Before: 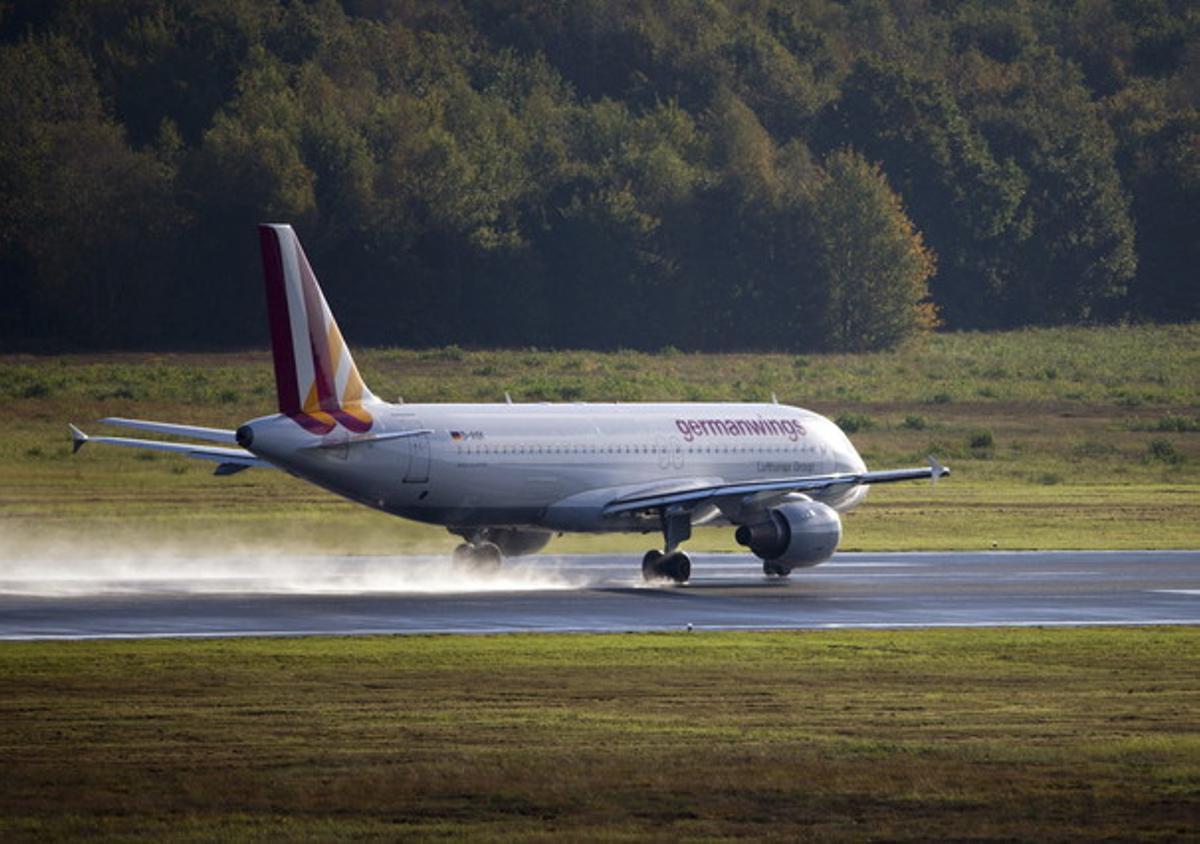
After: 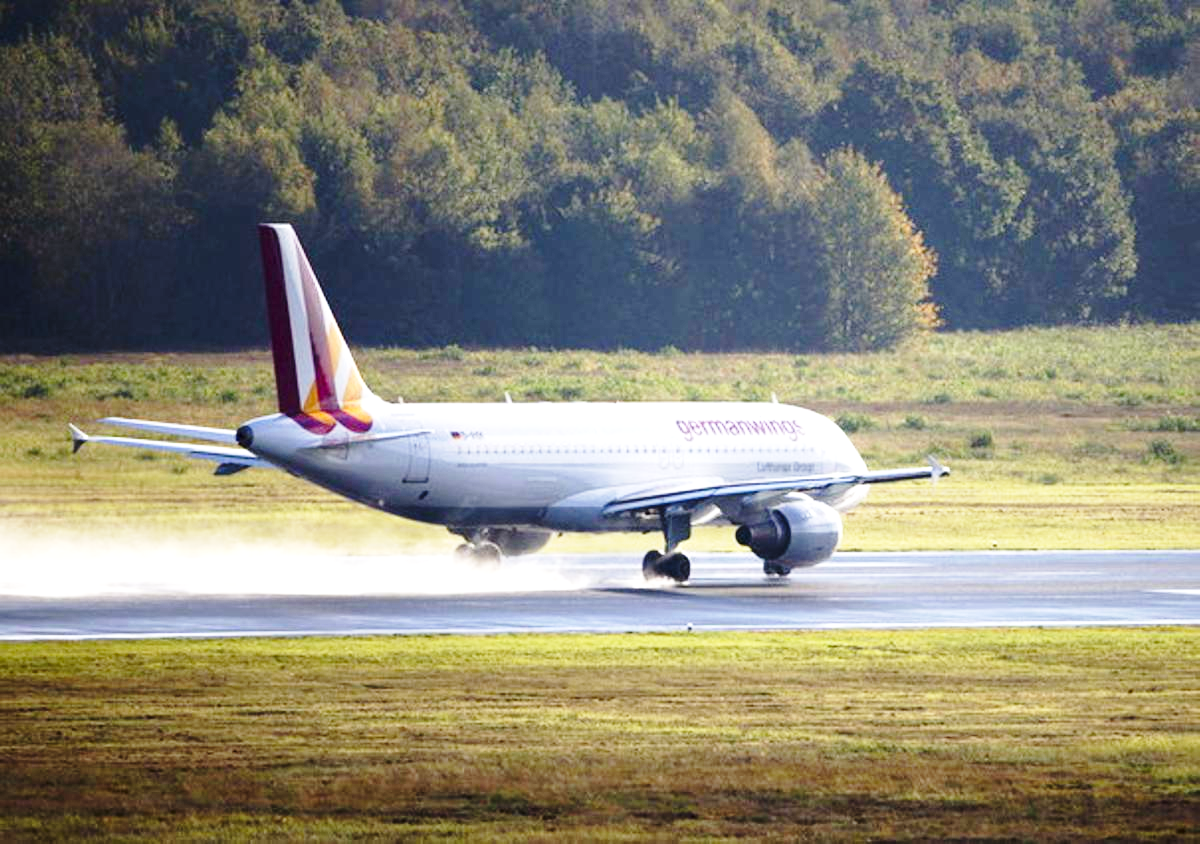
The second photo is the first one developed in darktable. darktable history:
exposure: exposure 1 EV, compensate exposure bias true, compensate highlight preservation false
base curve: curves: ch0 [(0, 0) (0.028, 0.03) (0.121, 0.232) (0.46, 0.748) (0.859, 0.968) (1, 1)], exposure shift 0.01, preserve colors none
